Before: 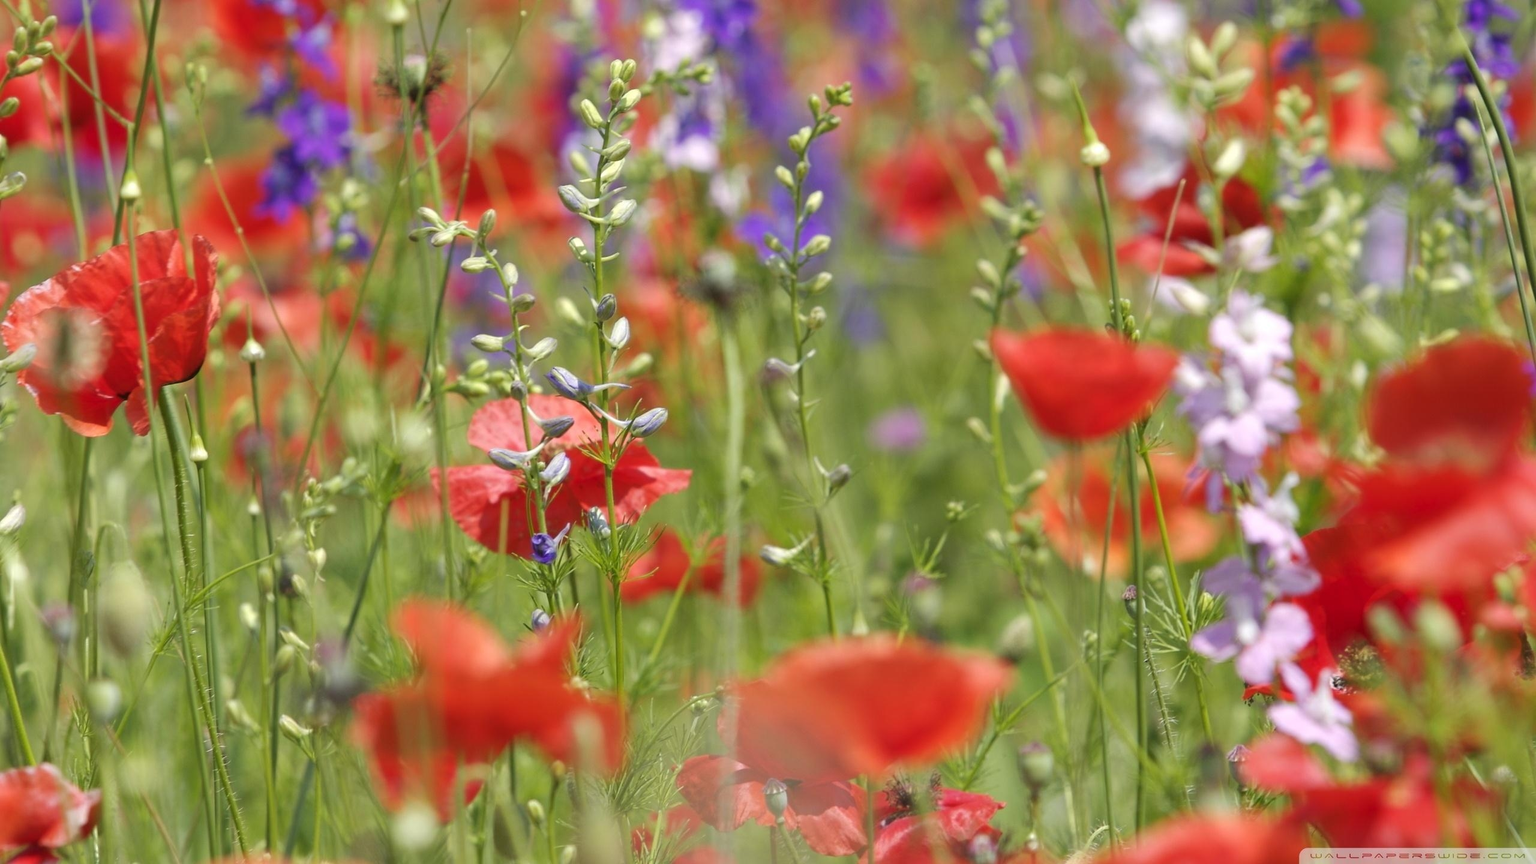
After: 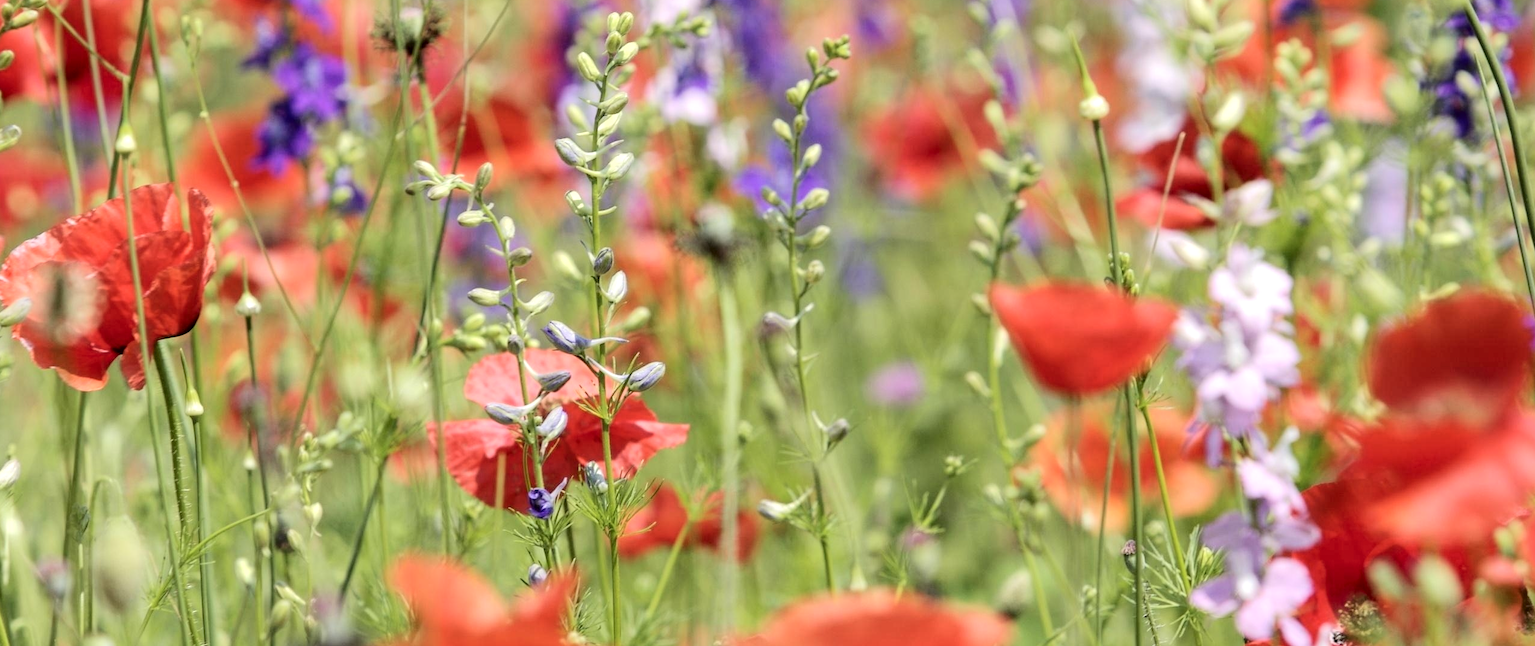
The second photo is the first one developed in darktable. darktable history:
local contrast: on, module defaults
crop: left 0.389%, top 5.502%, bottom 19.899%
tone curve: curves: ch0 [(0, 0) (0.003, 0.002) (0.011, 0.006) (0.025, 0.012) (0.044, 0.021) (0.069, 0.027) (0.1, 0.035) (0.136, 0.06) (0.177, 0.108) (0.224, 0.173) (0.277, 0.26) (0.335, 0.353) (0.399, 0.453) (0.468, 0.555) (0.543, 0.641) (0.623, 0.724) (0.709, 0.792) (0.801, 0.857) (0.898, 0.918) (1, 1)], color space Lab, independent channels, preserve colors none
